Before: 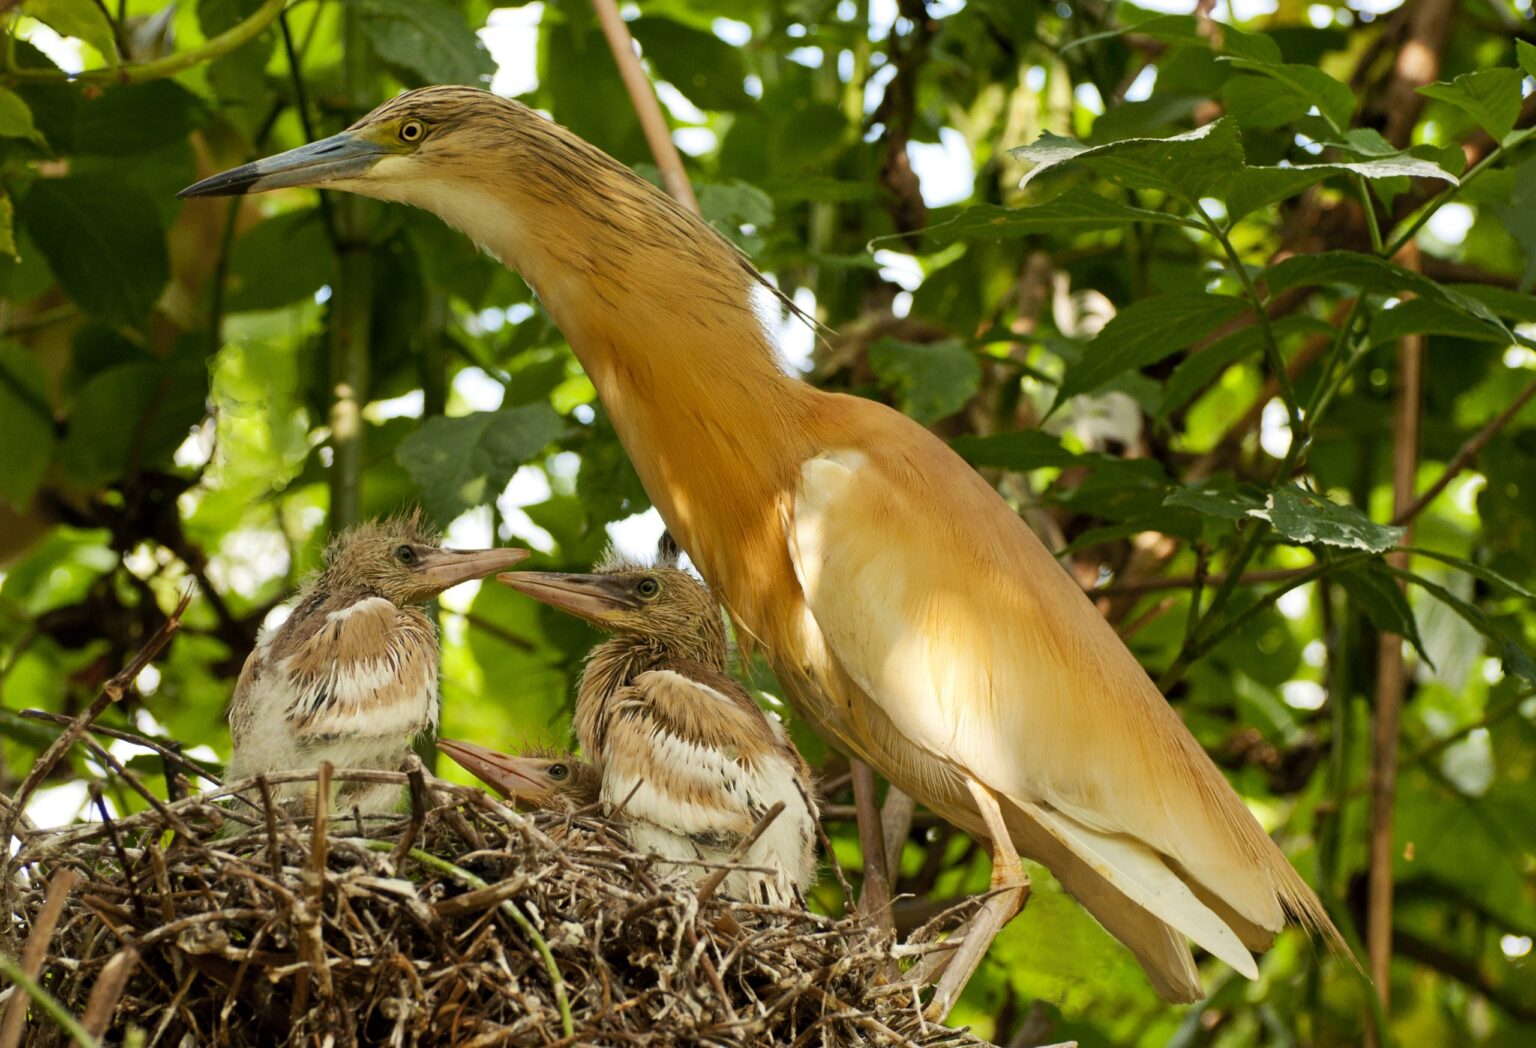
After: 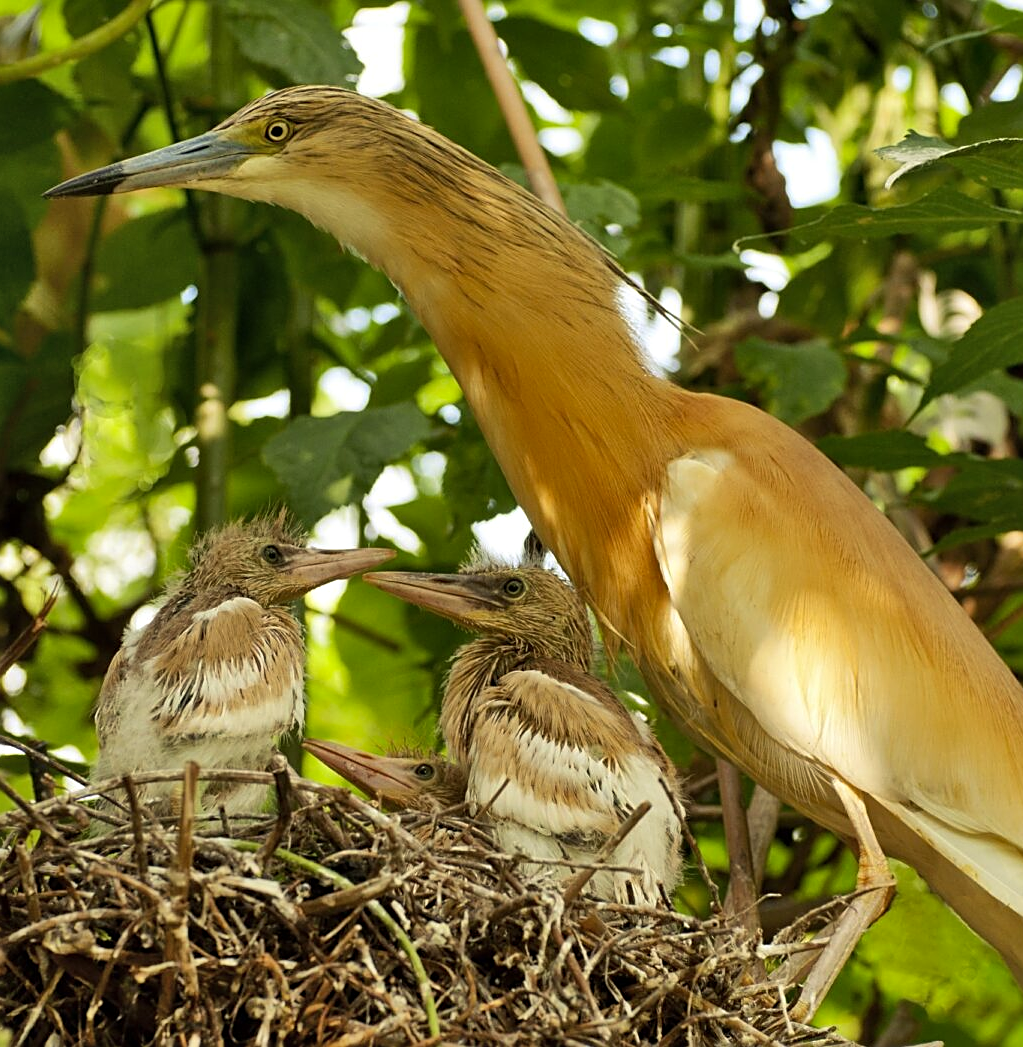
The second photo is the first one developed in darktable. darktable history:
shadows and highlights: shadows 60, soften with gaussian
crop and rotate: left 8.786%, right 24.548%
rgb curve: curves: ch2 [(0, 0) (0.567, 0.512) (1, 1)], mode RGB, independent channels
sharpen: on, module defaults
tone equalizer: on, module defaults
